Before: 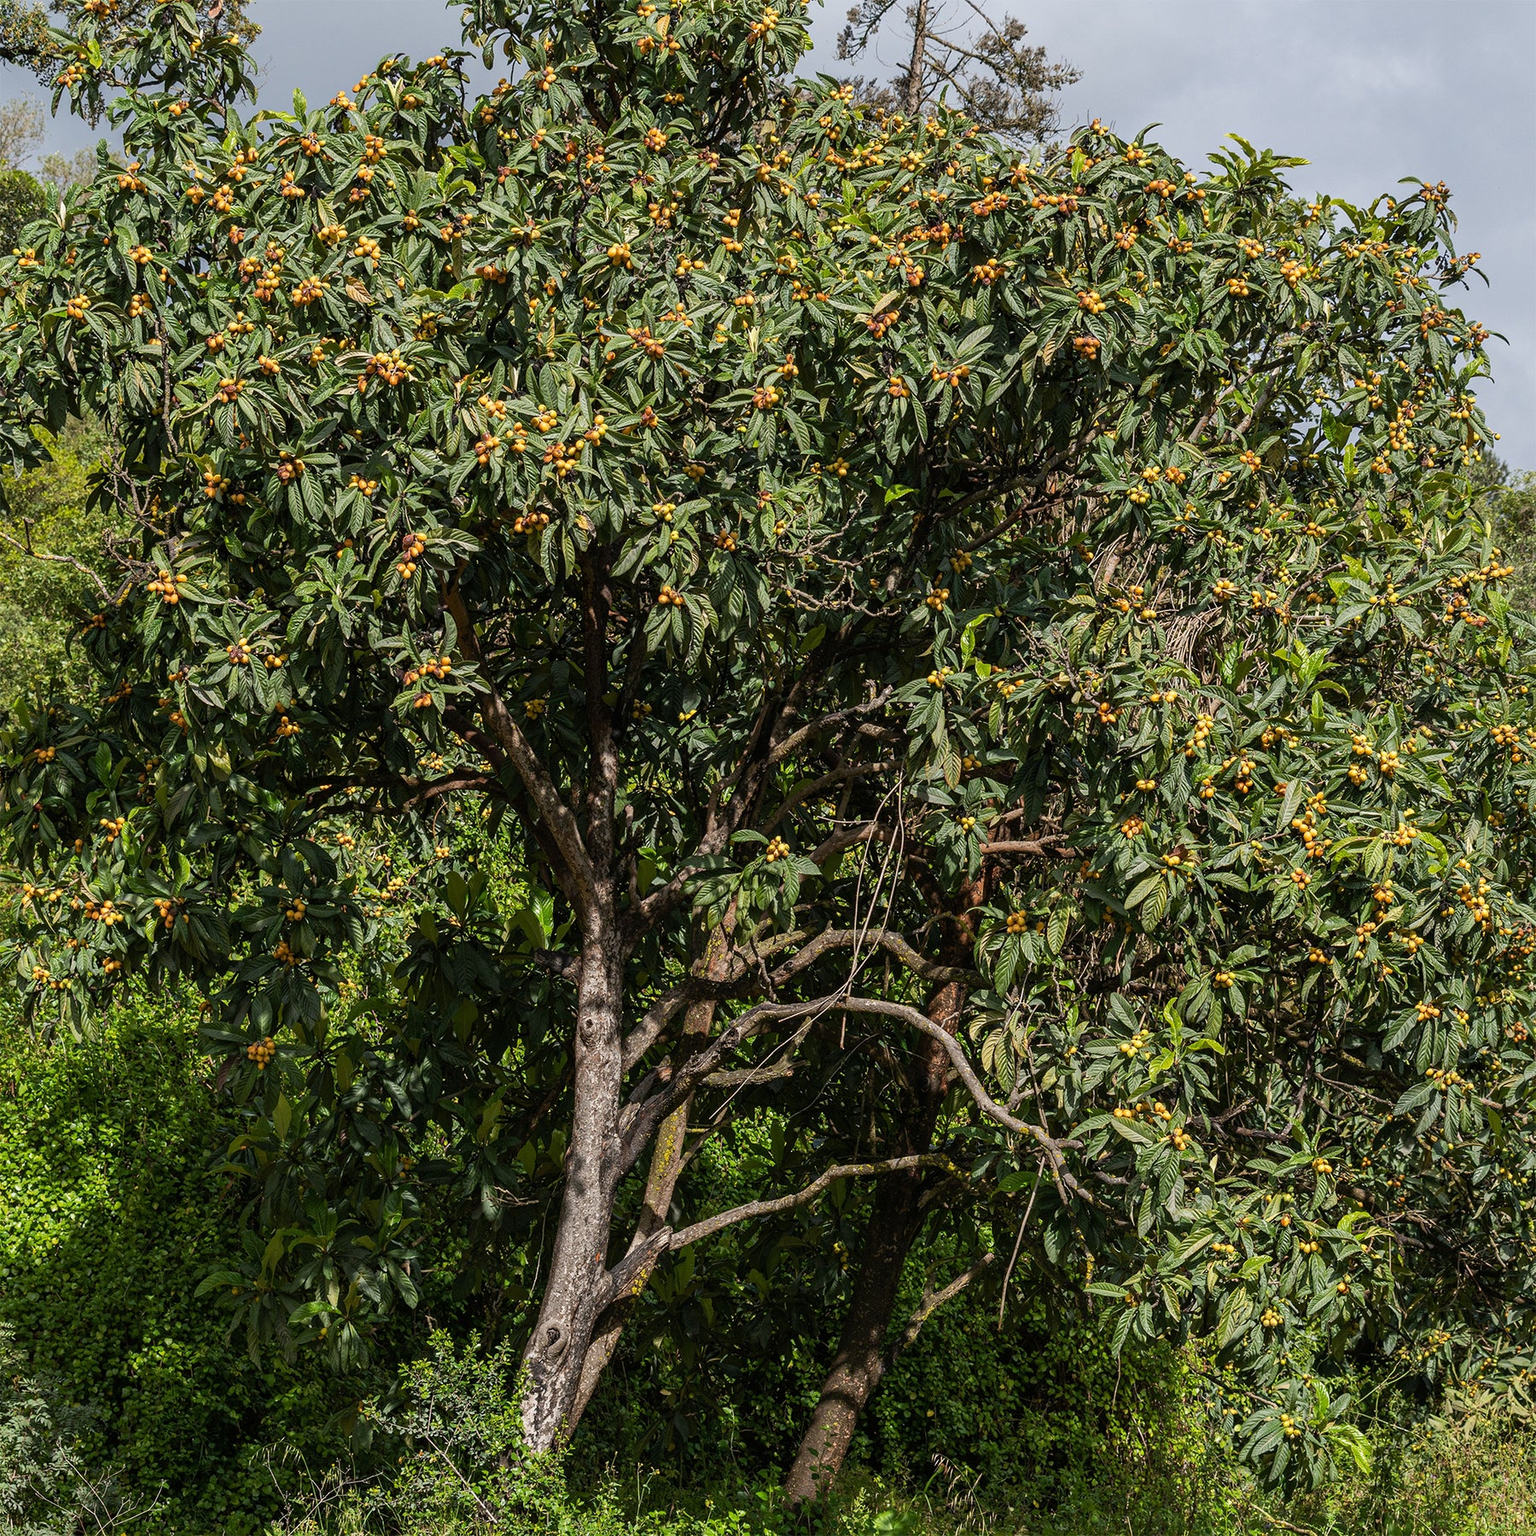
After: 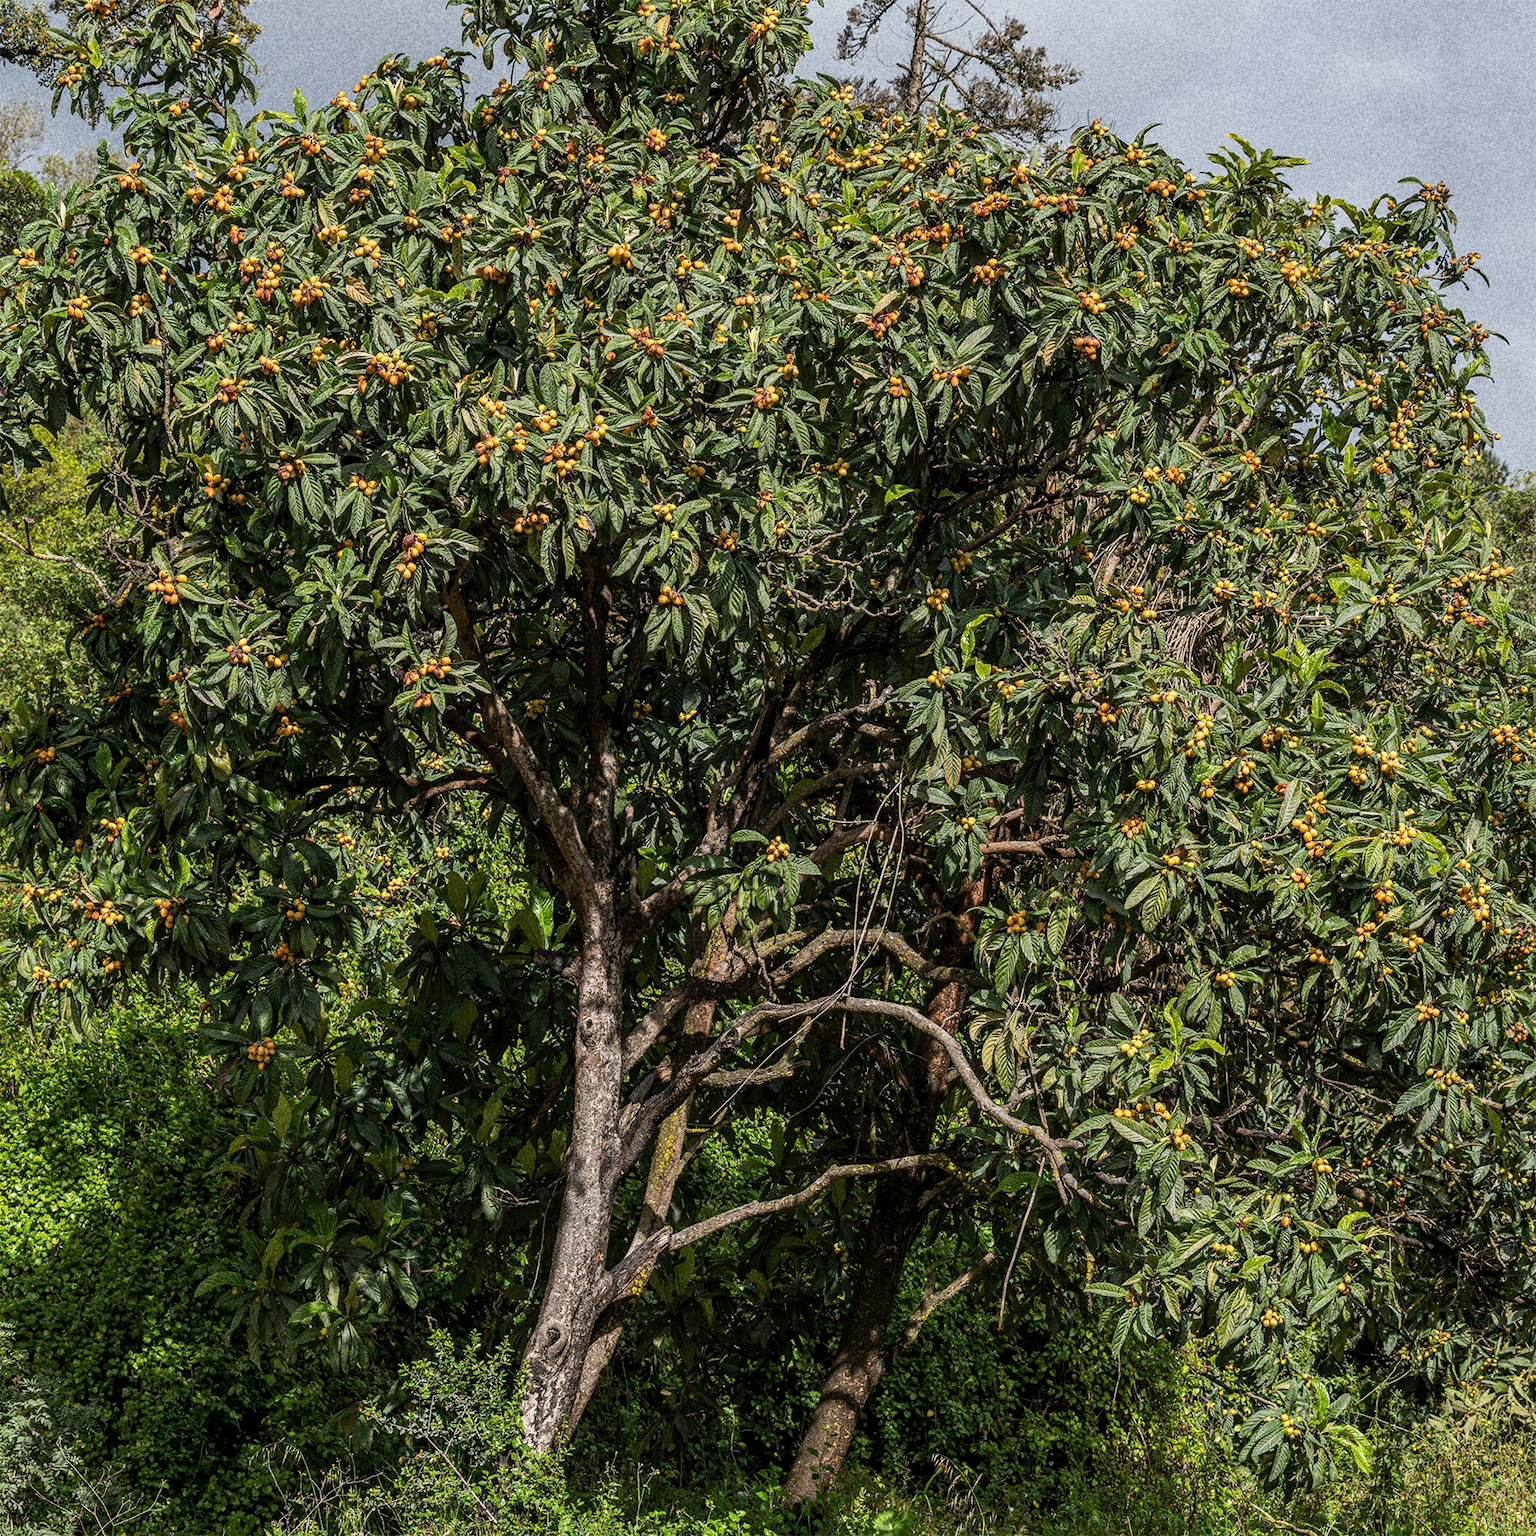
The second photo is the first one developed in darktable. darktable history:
grain: coarseness 10.62 ISO, strength 55.56%
local contrast: on, module defaults
